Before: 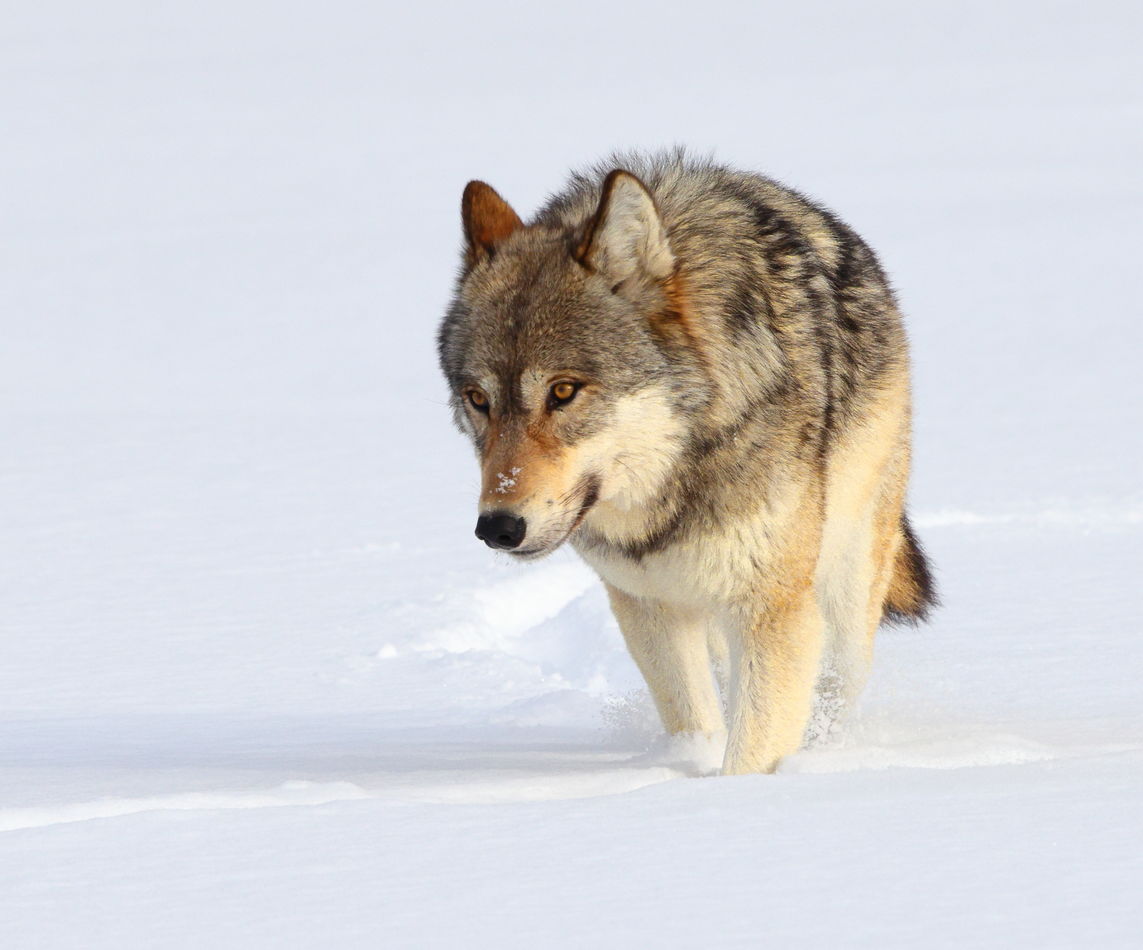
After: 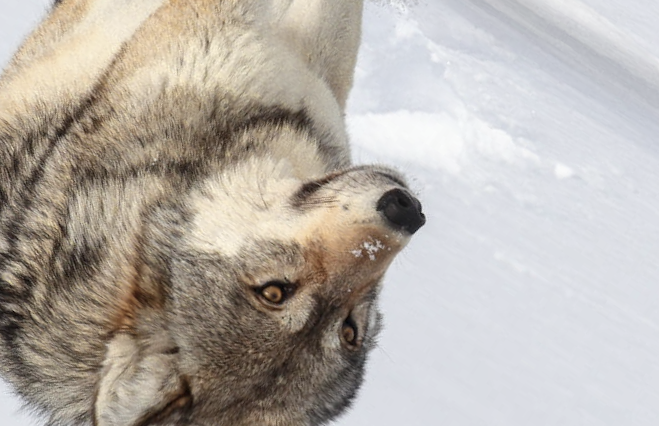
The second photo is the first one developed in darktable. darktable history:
crop and rotate: angle 146.89°, left 9.189%, top 15.655%, right 4.526%, bottom 17.161%
contrast brightness saturation: contrast -0.052, saturation -0.4
local contrast: on, module defaults
